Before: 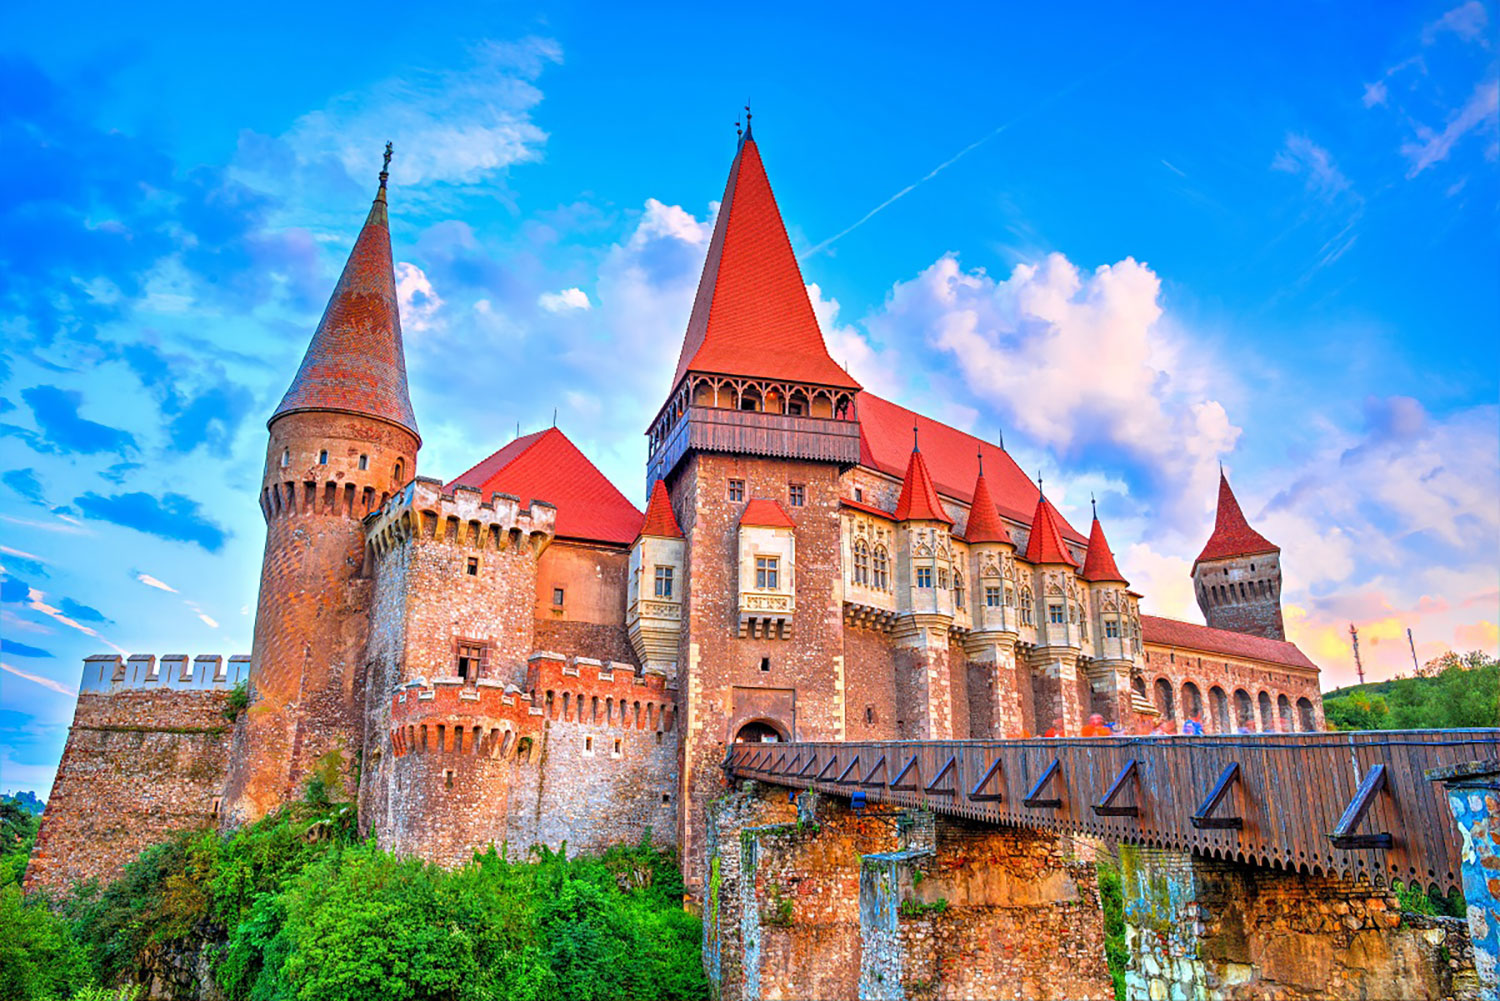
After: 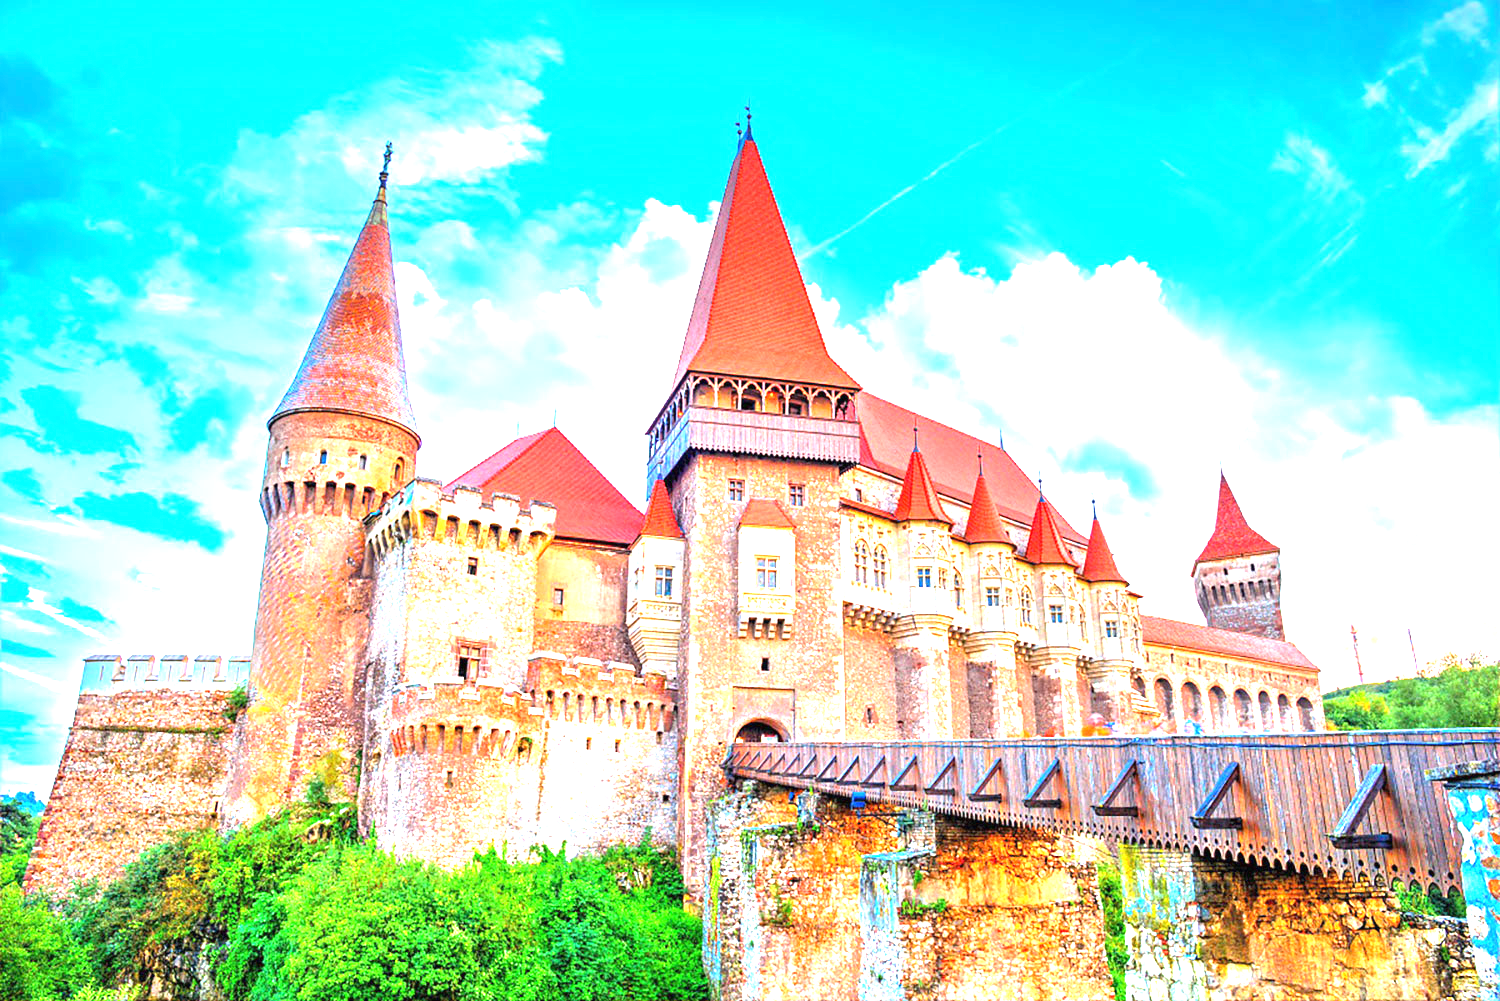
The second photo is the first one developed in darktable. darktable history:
exposure: black level correction 0, exposure 1.896 EV, compensate exposure bias true, compensate highlight preservation false
